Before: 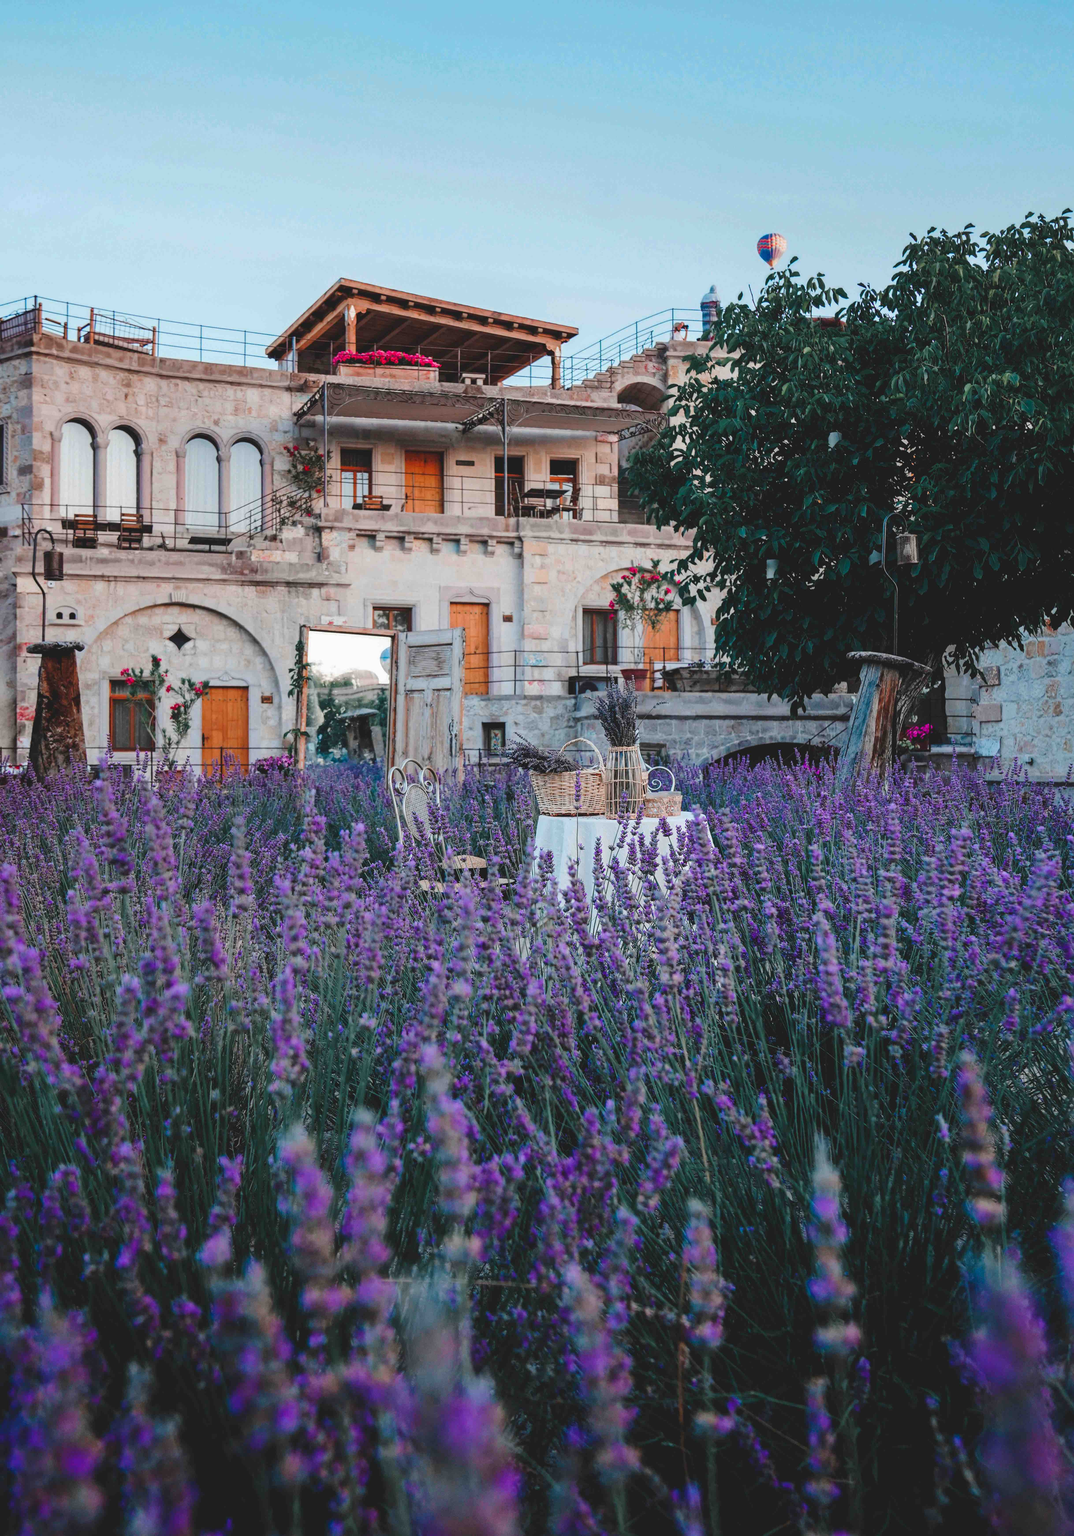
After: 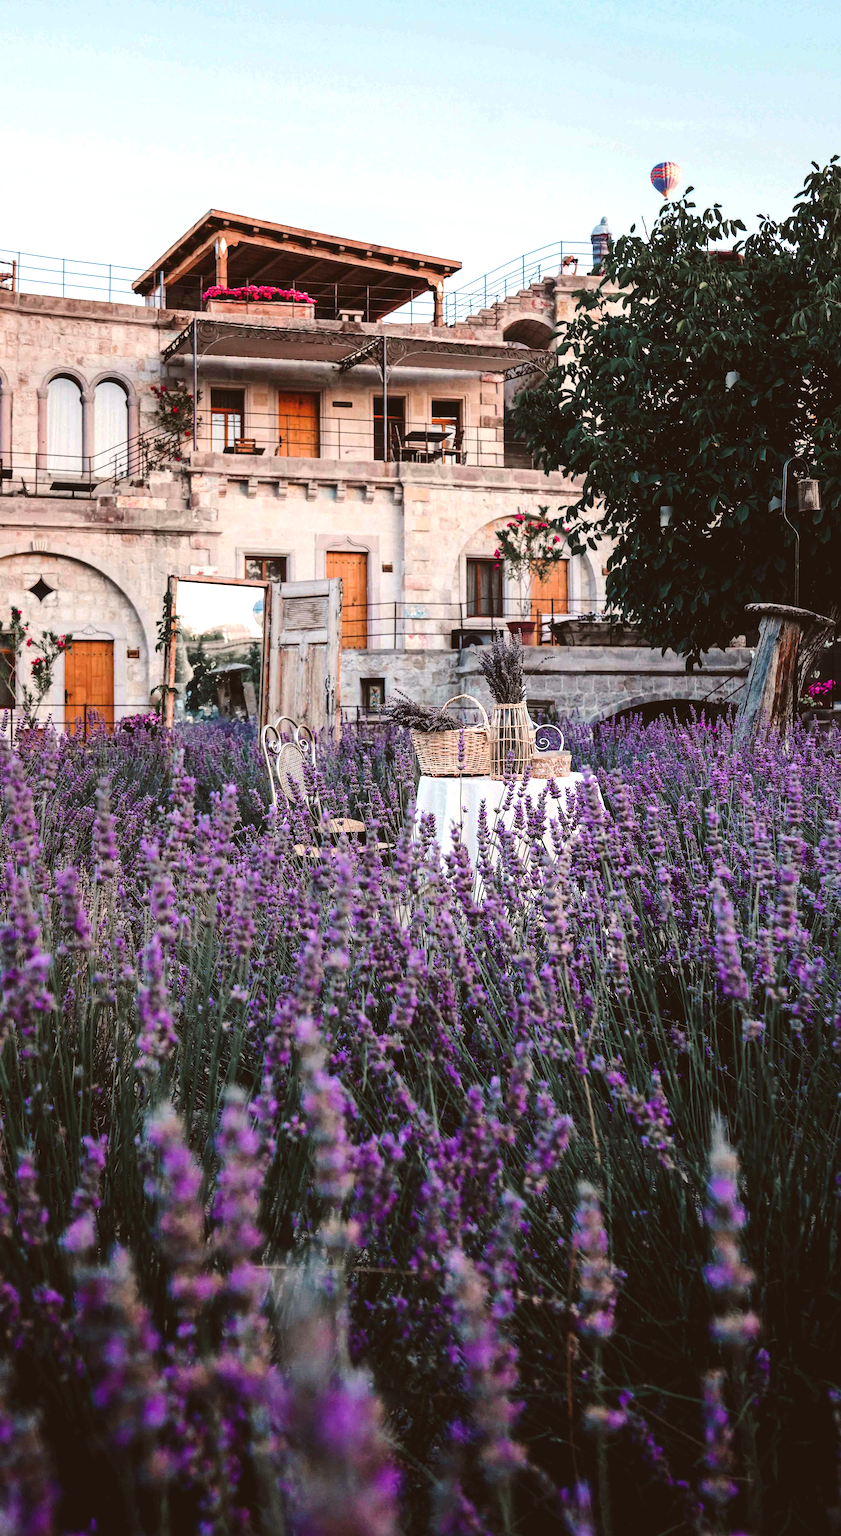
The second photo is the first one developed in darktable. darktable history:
crop and rotate: left 13.15%, top 5.251%, right 12.609%
color correction: highlights a* 6.27, highlights b* 8.19, shadows a* 5.94, shadows b* 7.23, saturation 0.9
exposure: compensate highlight preservation false
tone equalizer: -8 EV -0.75 EV, -7 EV -0.7 EV, -6 EV -0.6 EV, -5 EV -0.4 EV, -3 EV 0.4 EV, -2 EV 0.6 EV, -1 EV 0.7 EV, +0 EV 0.75 EV, edges refinement/feathering 500, mask exposure compensation -1.57 EV, preserve details no
